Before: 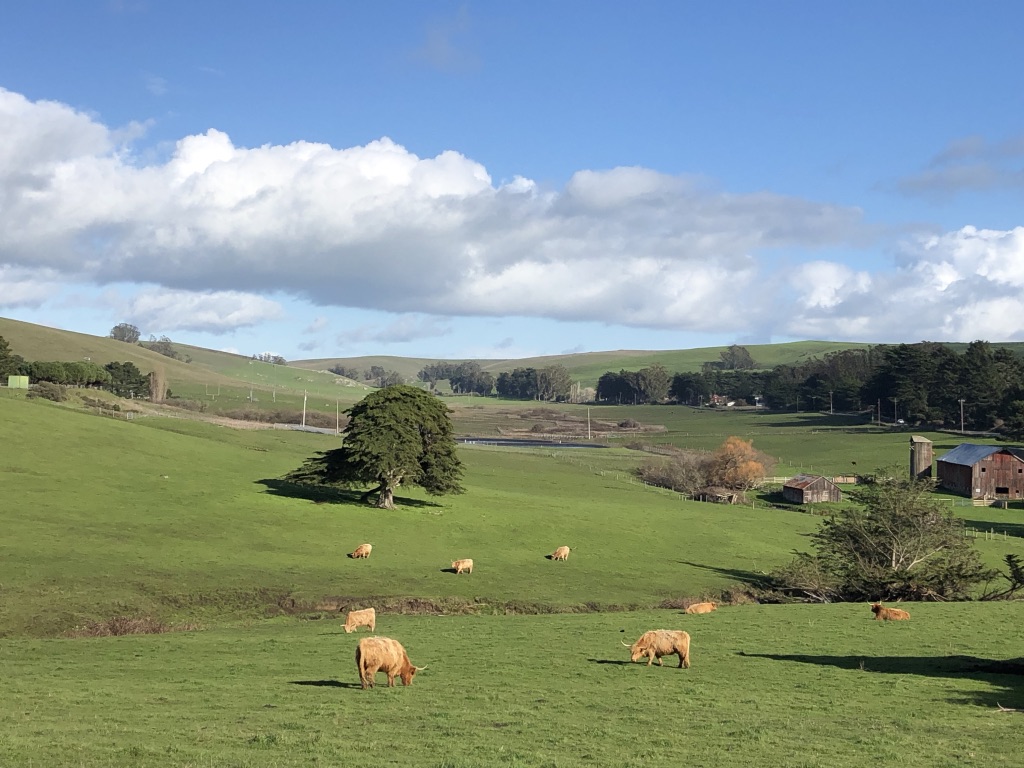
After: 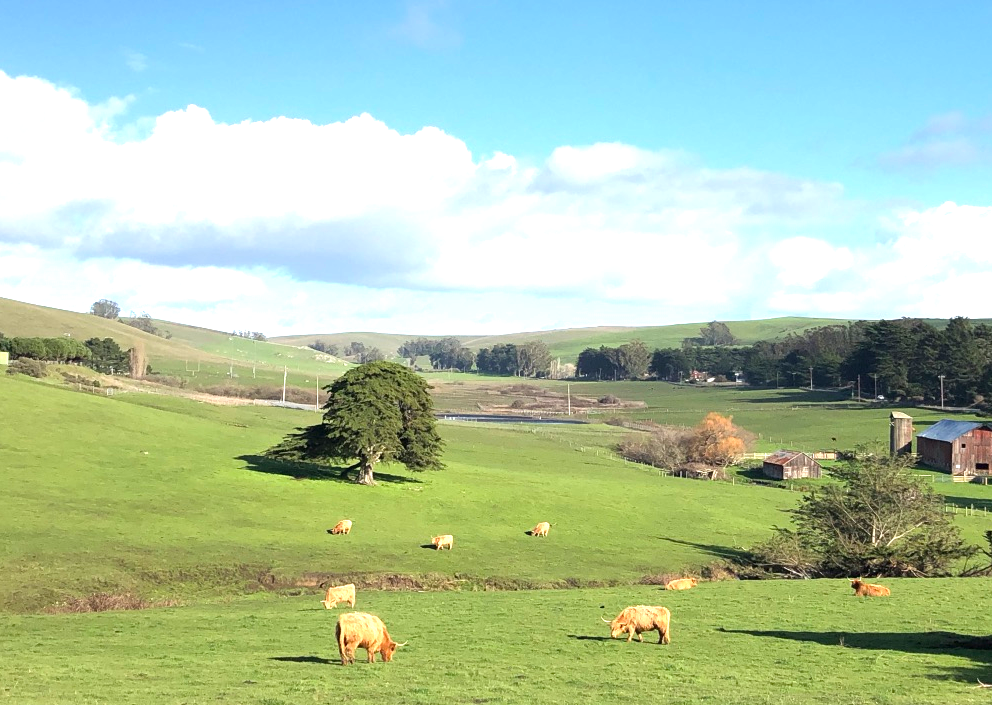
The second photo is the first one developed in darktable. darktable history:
exposure: black level correction 0, exposure 1 EV, compensate exposure bias true, compensate highlight preservation false
crop: left 1.964%, top 3.251%, right 1.122%, bottom 4.933%
